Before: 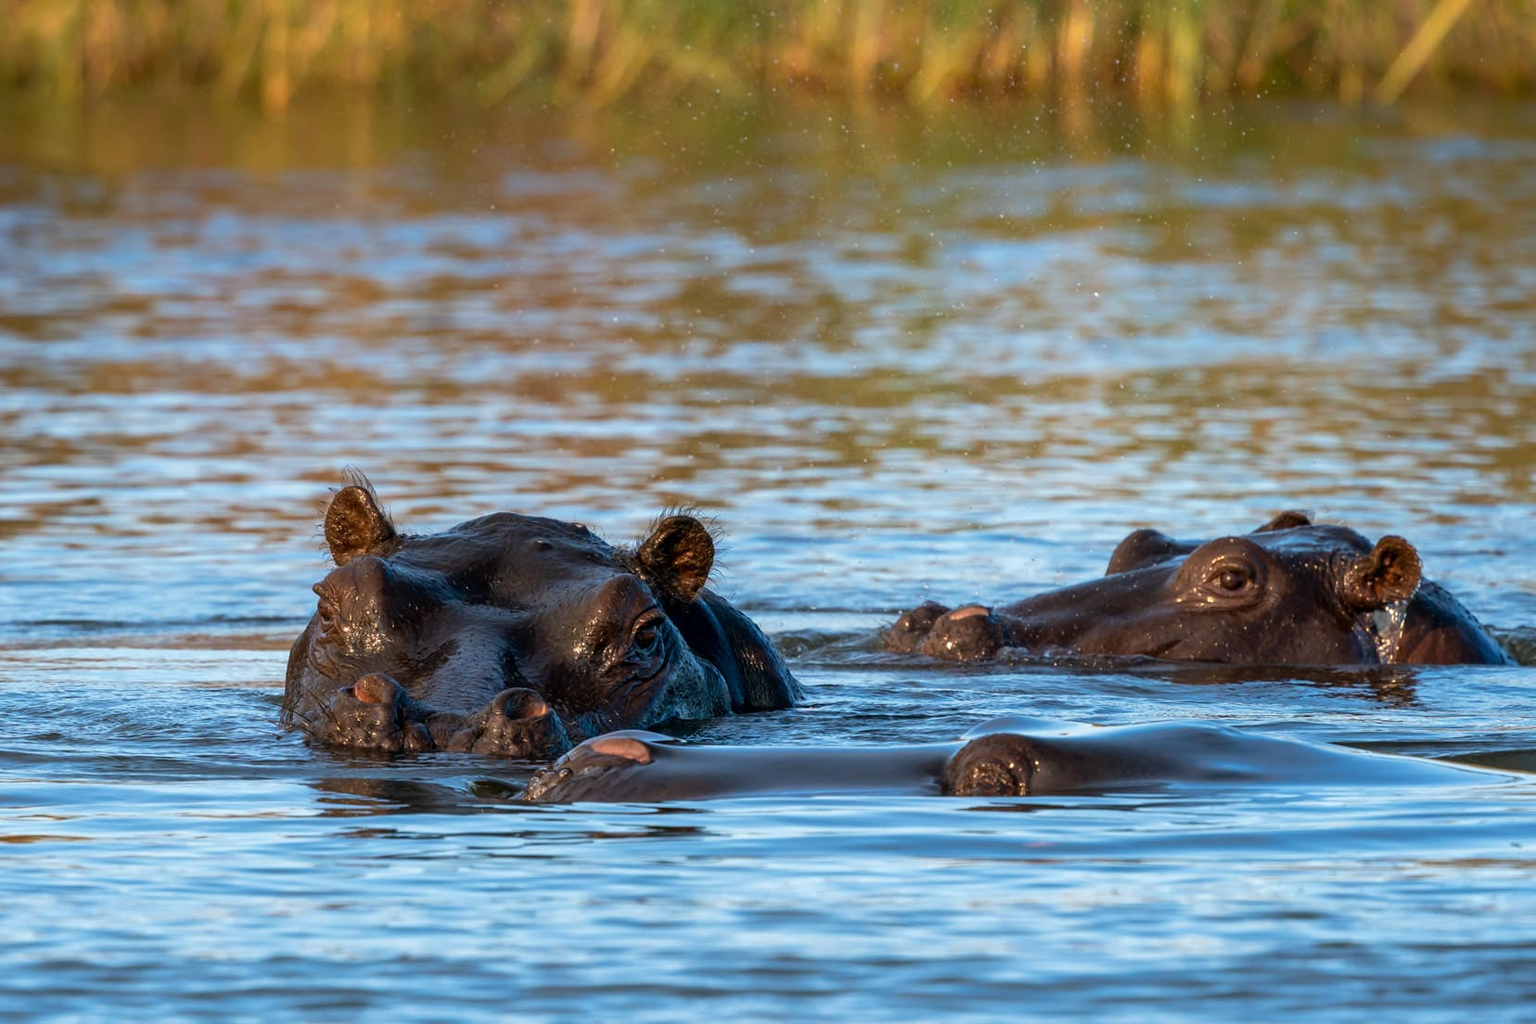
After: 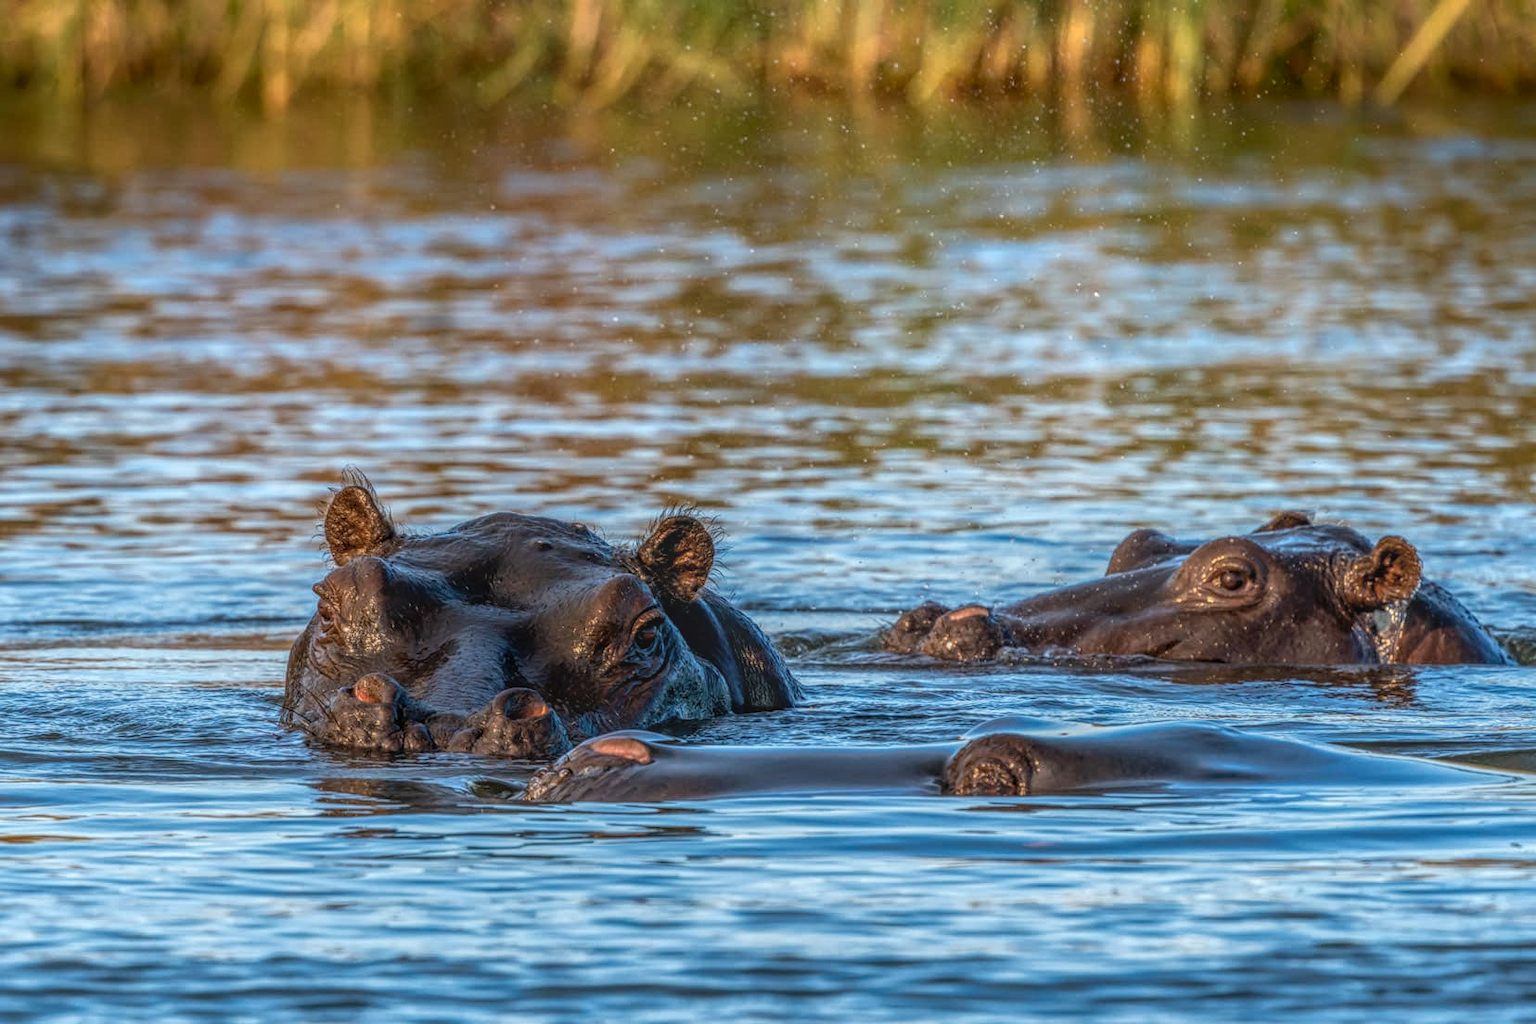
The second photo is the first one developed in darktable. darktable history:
local contrast: highlights 1%, shadows 4%, detail 199%, midtone range 0.247
shadows and highlights: shadows -88.4, highlights -36.4, soften with gaussian
